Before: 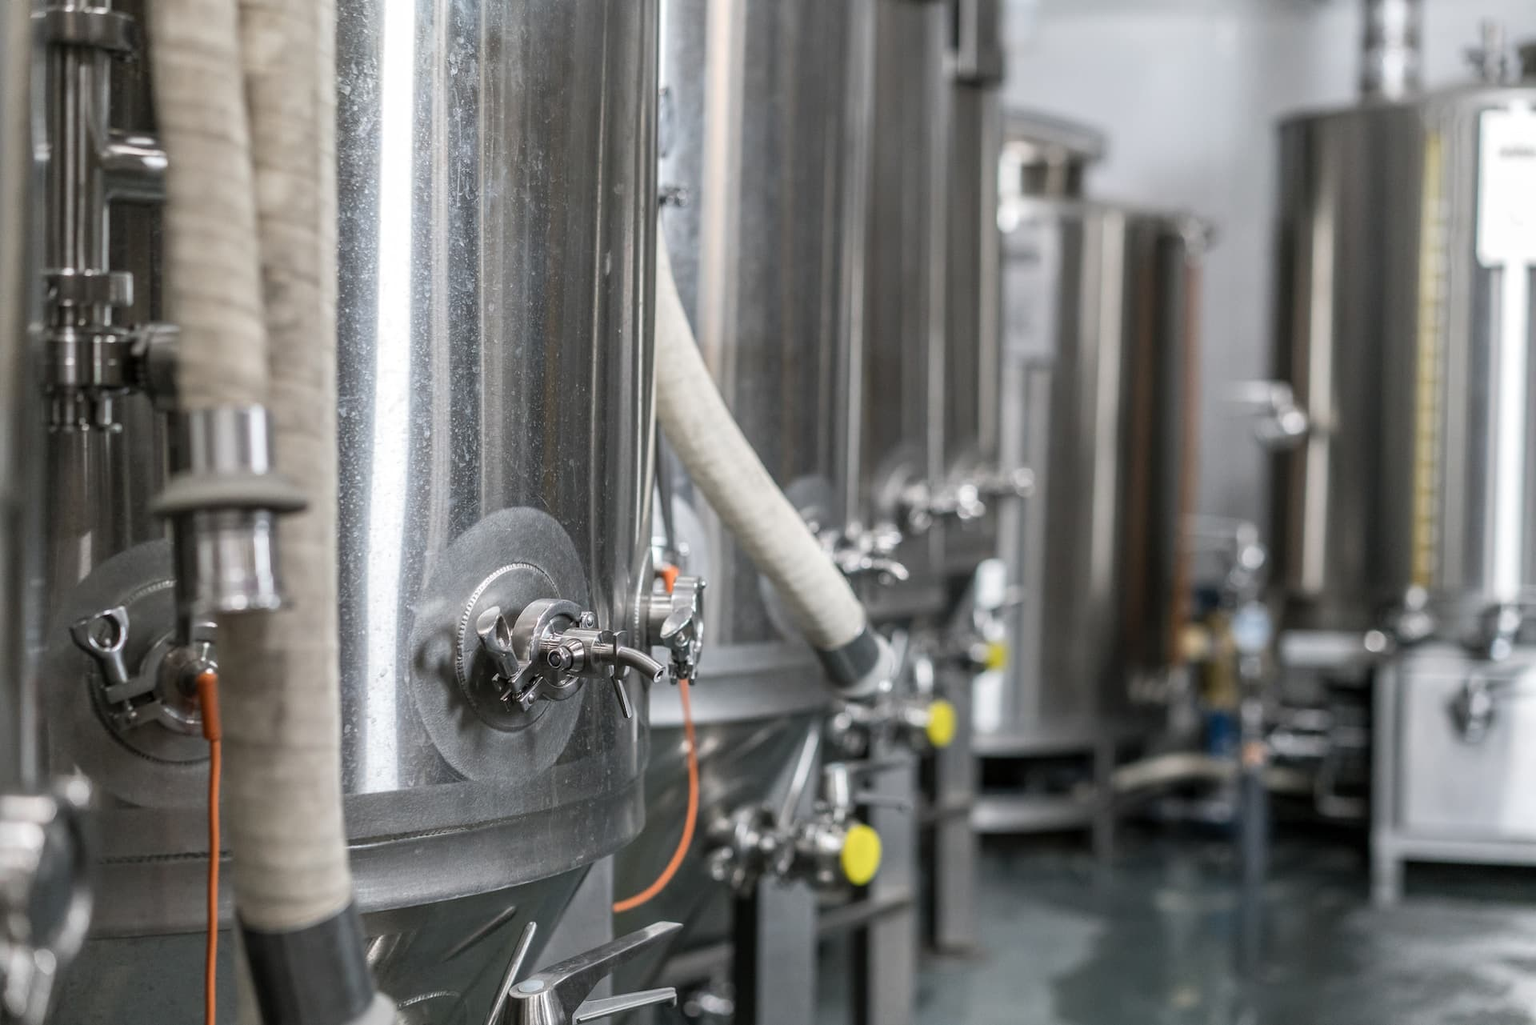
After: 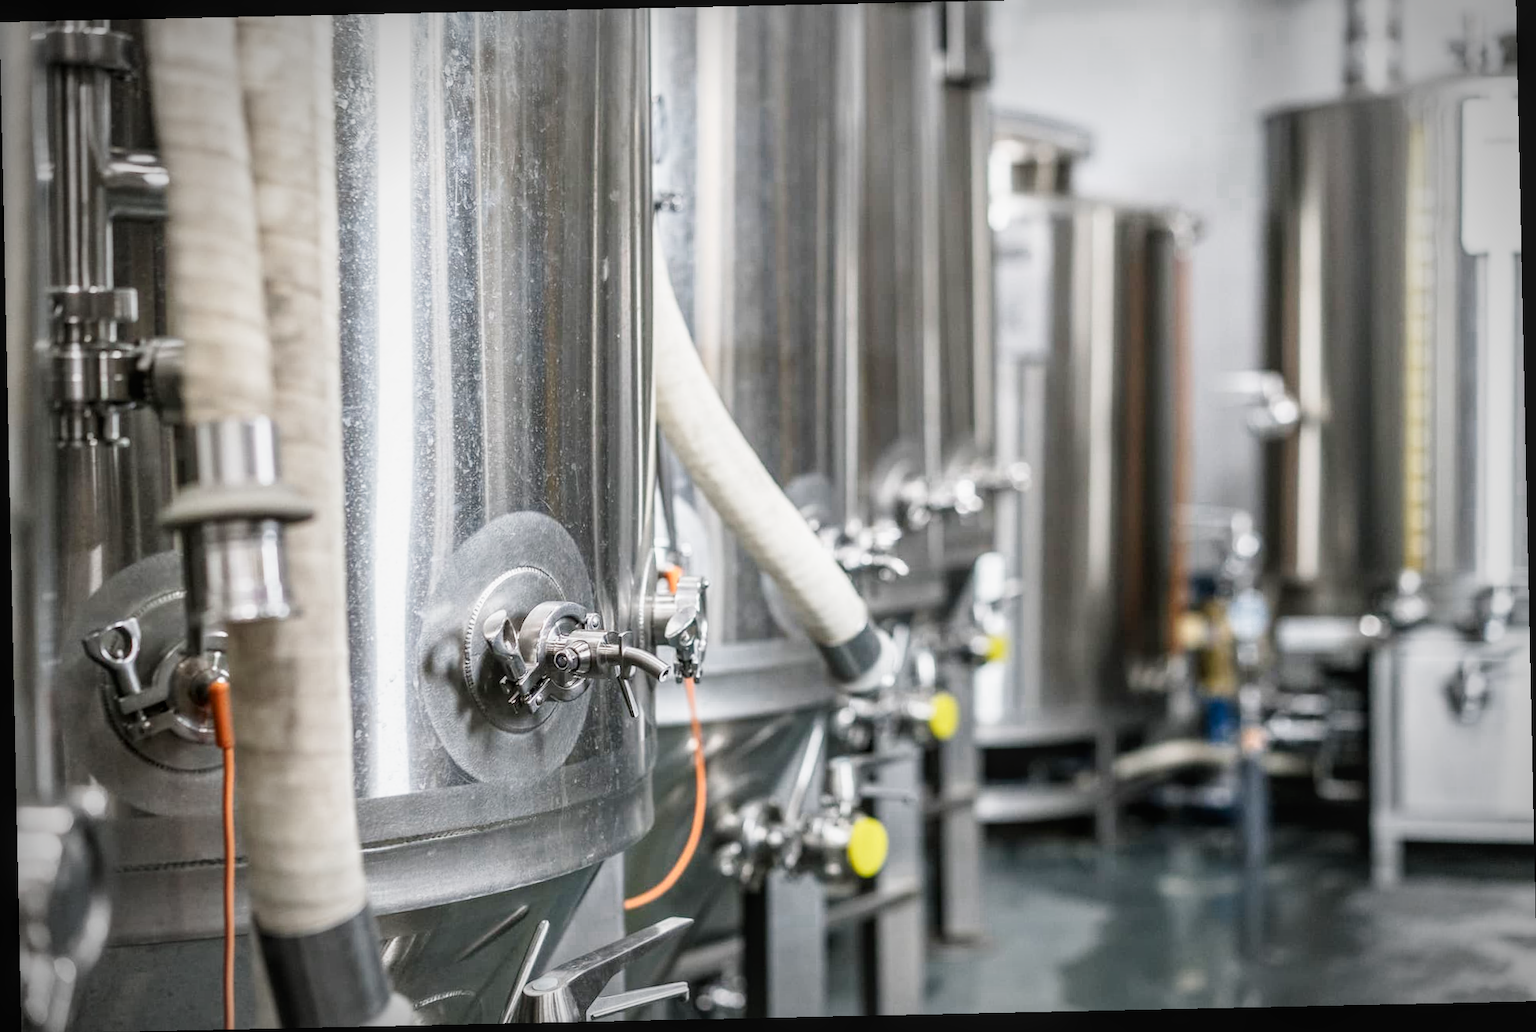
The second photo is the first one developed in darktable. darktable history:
vignetting: automatic ratio true
color zones: curves: ch0 [(0.25, 0.5) (0.636, 0.25) (0.75, 0.5)]
crop: top 1.049%, right 0.001%
base curve: curves: ch0 [(0, 0) (0.005, 0.002) (0.15, 0.3) (0.4, 0.7) (0.75, 0.95) (1, 1)], preserve colors none
local contrast: detail 110%
rotate and perspective: rotation -1.24°, automatic cropping off
